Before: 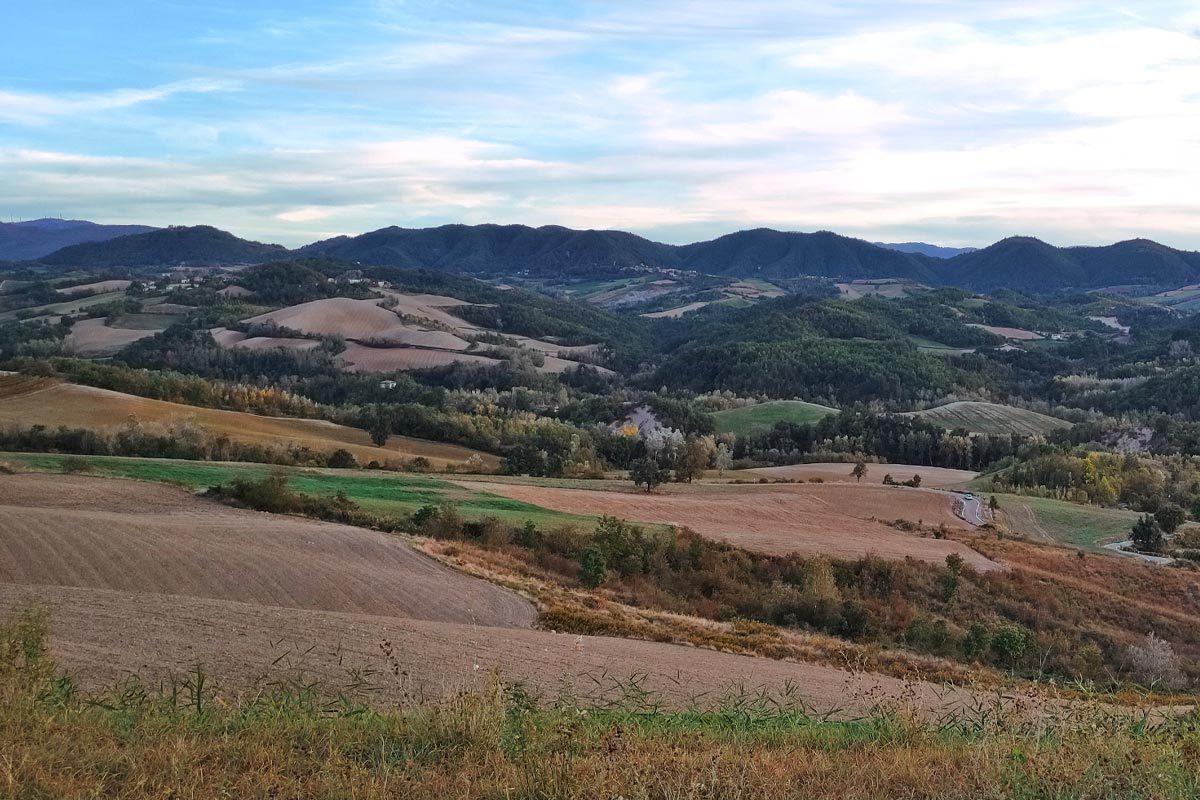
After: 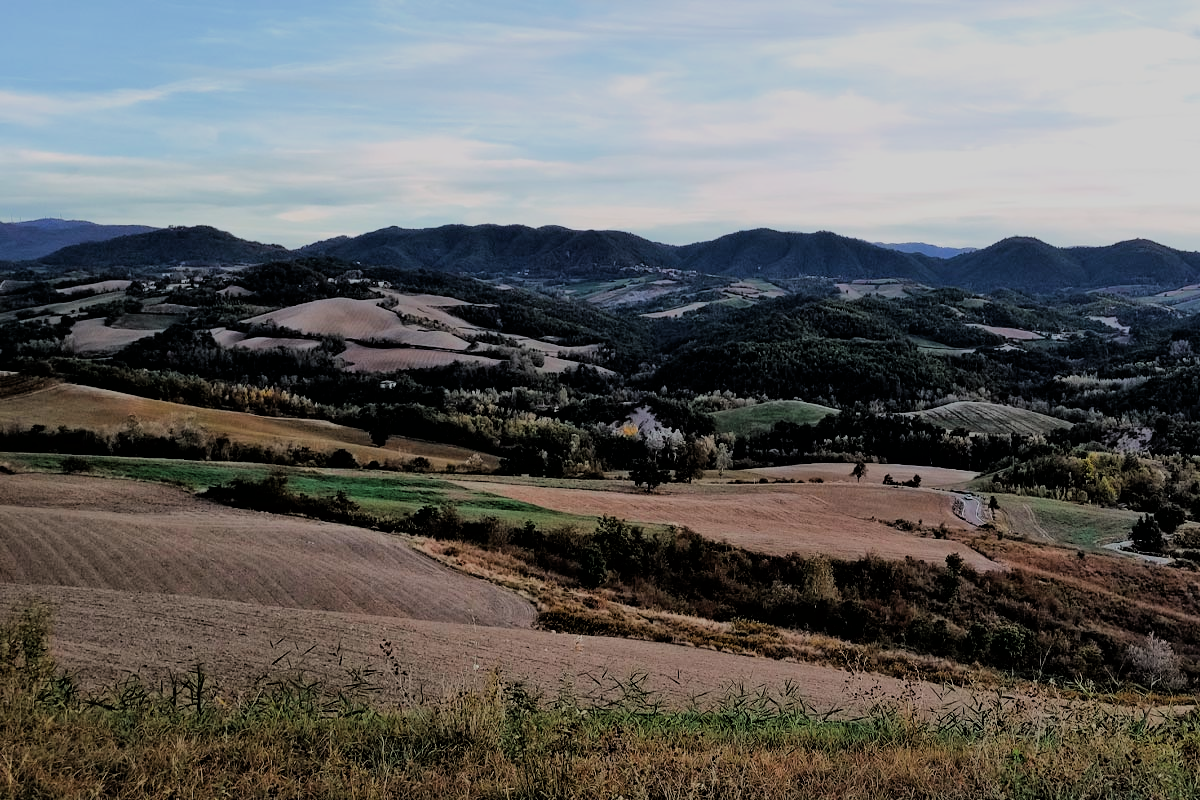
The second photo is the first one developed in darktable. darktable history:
tone equalizer: mask exposure compensation -0.512 EV
exposure: exposure -0.156 EV, compensate highlight preservation false
filmic rgb: black relative exposure -3.22 EV, white relative exposure 7.03 EV, hardness 1.46, contrast 1.356
